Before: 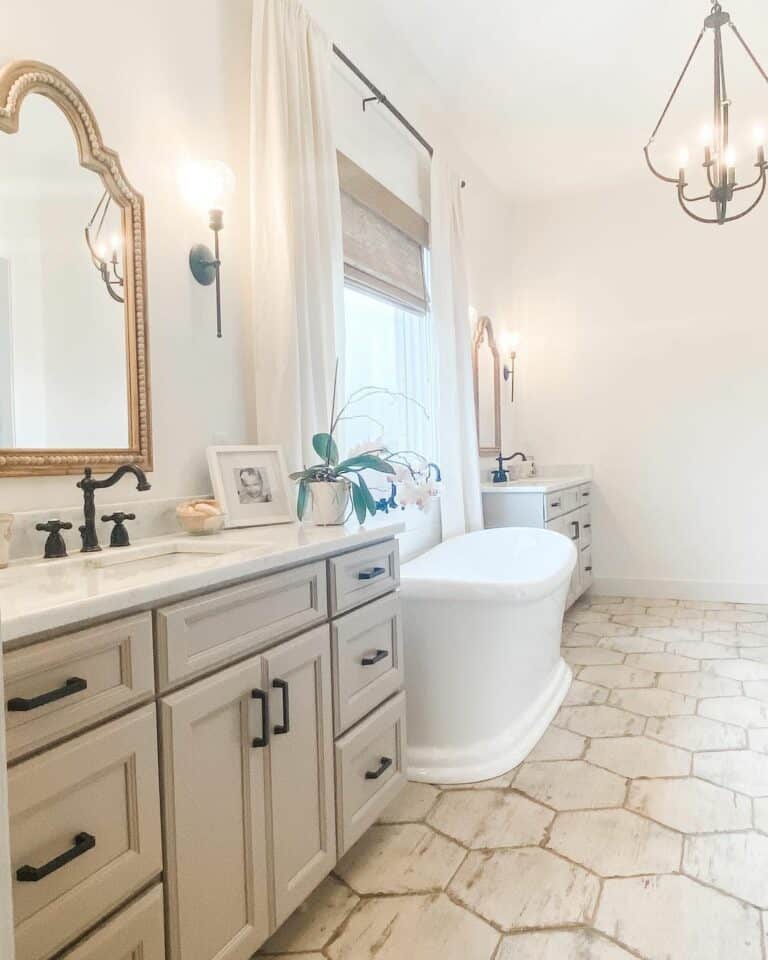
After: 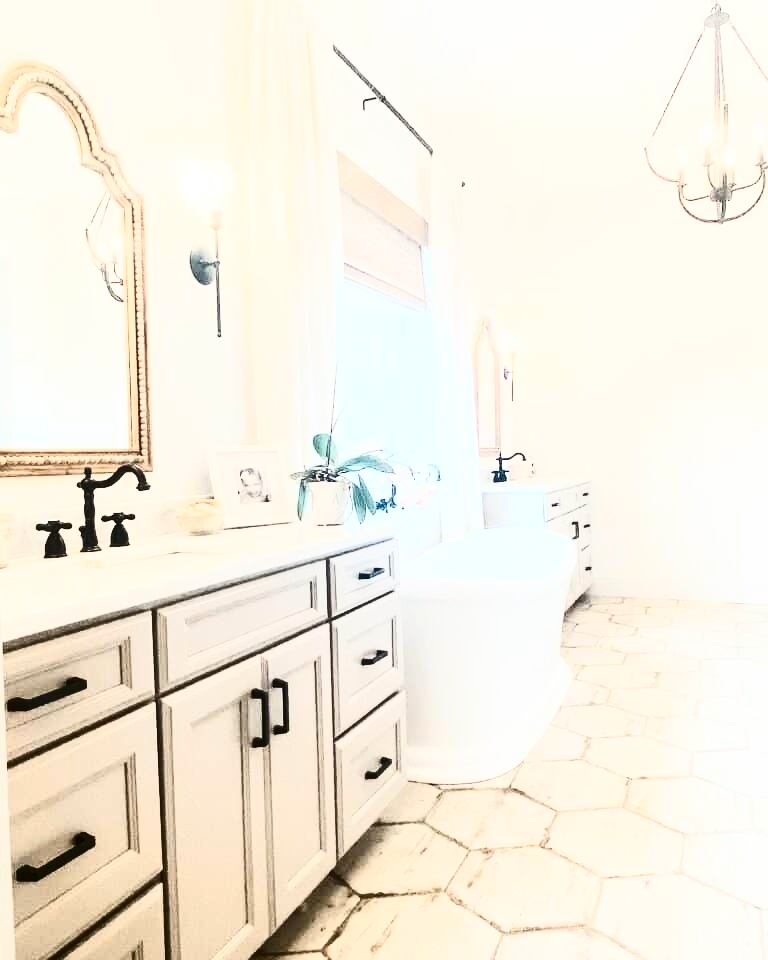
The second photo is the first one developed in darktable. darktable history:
contrast brightness saturation: contrast 0.91, brightness 0.197
shadows and highlights: radius 334.43, shadows 63.27, highlights 5.5, compress 88.14%, soften with gaussian
